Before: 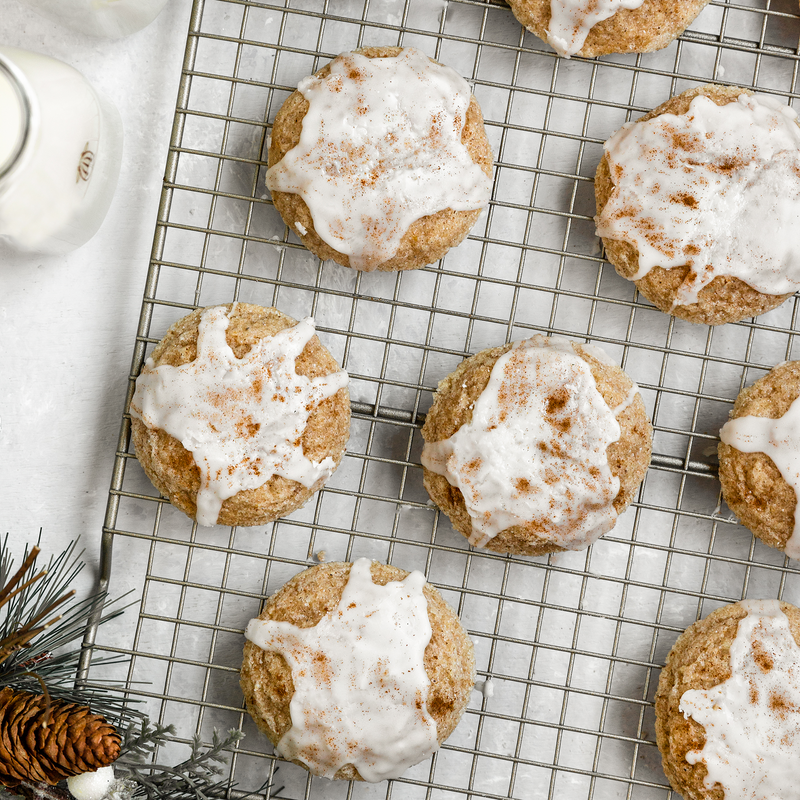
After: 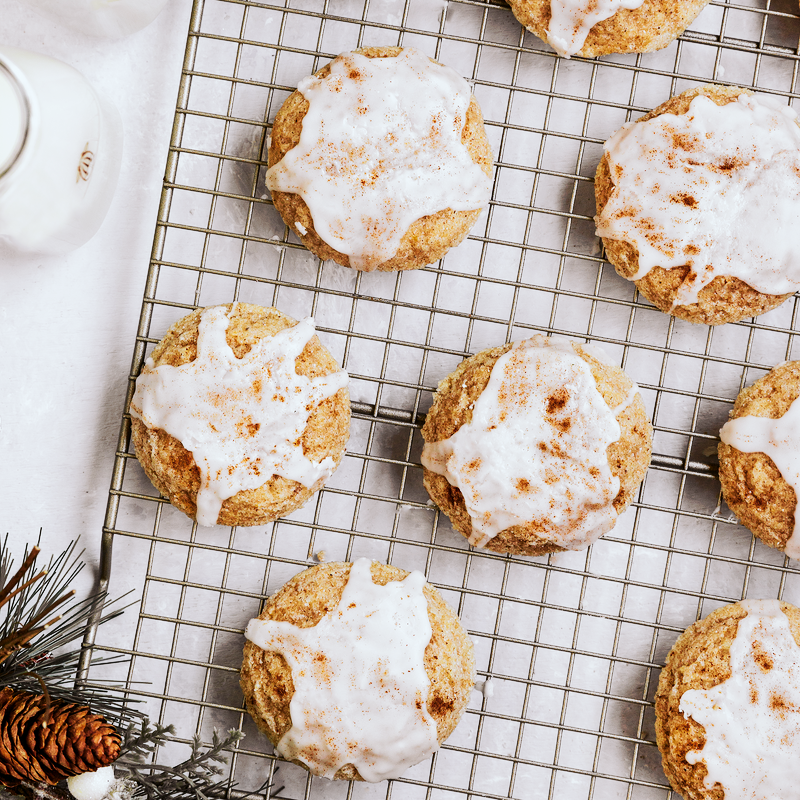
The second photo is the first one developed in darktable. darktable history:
tone curve: curves: ch0 [(0, 0) (0.003, 0.003) (0.011, 0.011) (0.025, 0.024) (0.044, 0.043) (0.069, 0.067) (0.1, 0.096) (0.136, 0.131) (0.177, 0.171) (0.224, 0.217) (0.277, 0.268) (0.335, 0.324) (0.399, 0.386) (0.468, 0.453) (0.543, 0.548) (0.623, 0.627) (0.709, 0.712) (0.801, 0.803) (0.898, 0.899) (1, 1)], preserve colors none
color look up table: target L [95.5, 93.75, 92.82, 89.86, 72.55, 77.15, 76.5, 63.46, 53.39, 52.88, 10.33, 200, 87.89, 79, 77.1, 57.46, 56.19, 51.45, 53.83, 53.35, 42.42, 26.51, 18.42, 90.26, 82.64, 79.99, 59.53, 69.15, 58.2, 62.66, 64.79, 52.55, 47.42, 41.51, 31.74, 30.49, 37.09, 25.15, 22.69, 4.565, 5.486, 93.26, 85.52, 77.5, 60.61, 56.15, 31.95, 20.05, 3.594], target a [-4.846, -6.243, -21.82, -33.97, -57.58, -13.76, -0.09, -58.53, -29, -34.52, -17.71, 0, 11.38, 21.81, 26.59, 76.71, 74.77, 77.66, 40.72, 25.29, 67.2, 9.454, 35.79, 11.74, 12.24, 34.86, 61.6, 11.54, 87.05, 11.32, 52.8, 41.45, 77.07, 67.17, 27.1, 27.18, 68.39, 47.73, 47.24, 11, 16.19, -15.69, 0.296, -5.545, -22.34, -37.72, 1.61, -16.12, -1.729], target b [-0.113, 20.53, 63.4, 12.19, 69.24, 6.407, 58.05, 50.07, 55.6, 40.82, 12.82, 0, -0.055, 57.91, 27.48, 15.52, 69.18, 56.04, 27.43, 60.41, 36.42, 17.05, 25.12, -11.78, -22.9, -27.11, -7.98, -9.315, -33.8, -53.87, -52.03, -36.93, -41.04, 8.456, -9.882, -72.65, -70.03, -36.24, -85, -2.345, -37.56, -3.689, -10.23, -26.36, -31.44, -2.758, -44.58, -6.204, 0.365], num patches 49
